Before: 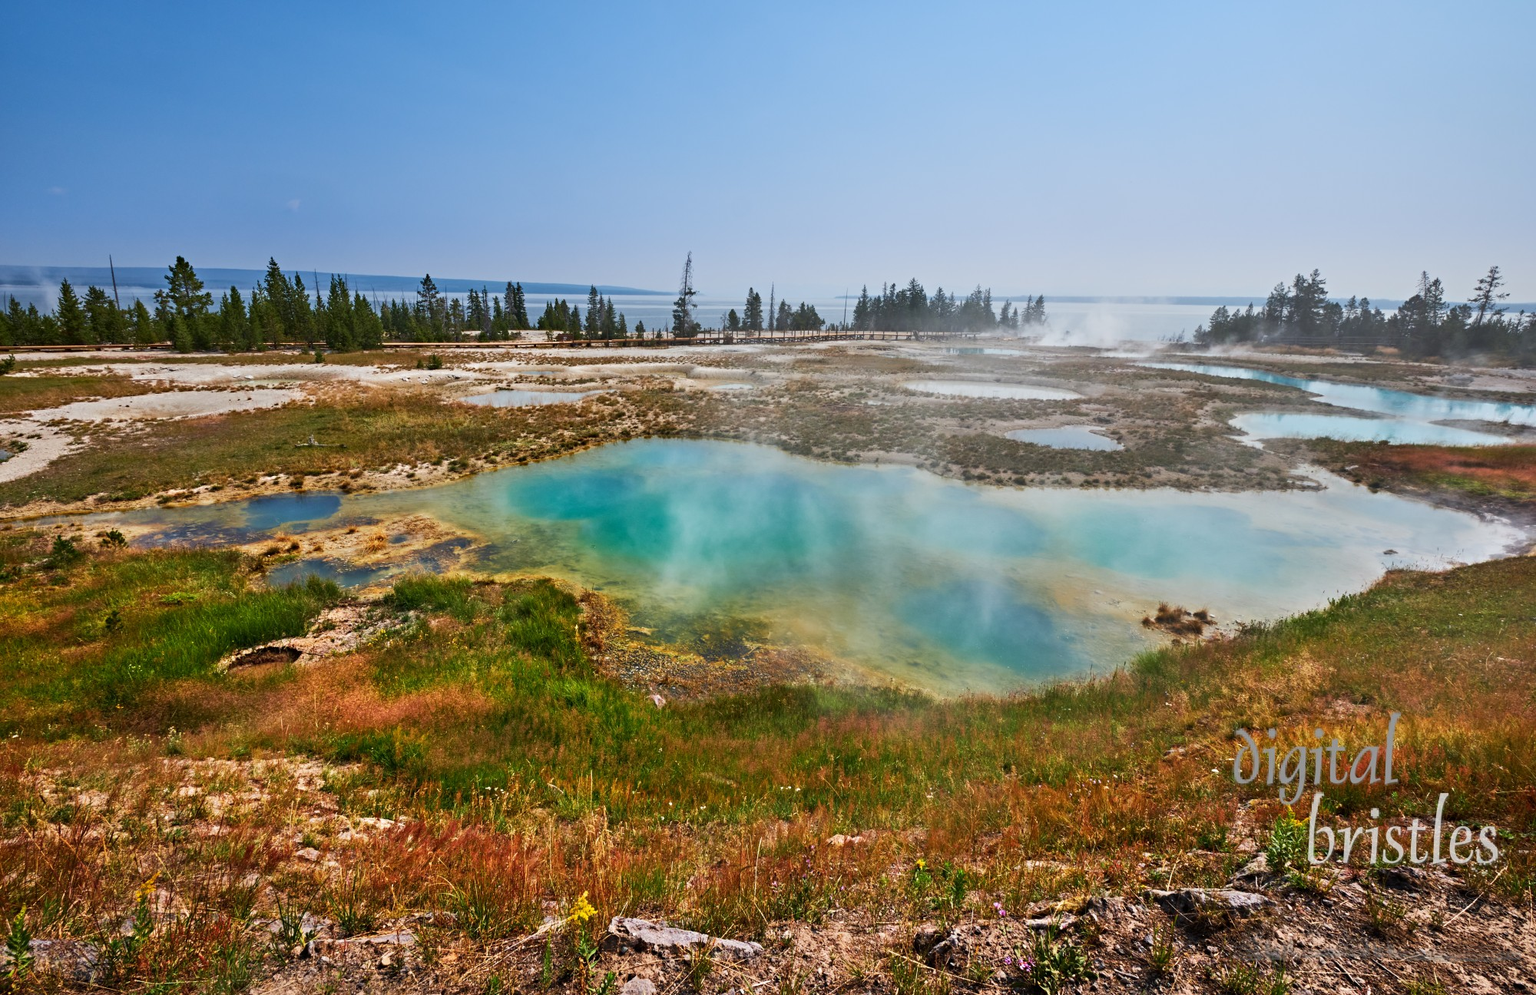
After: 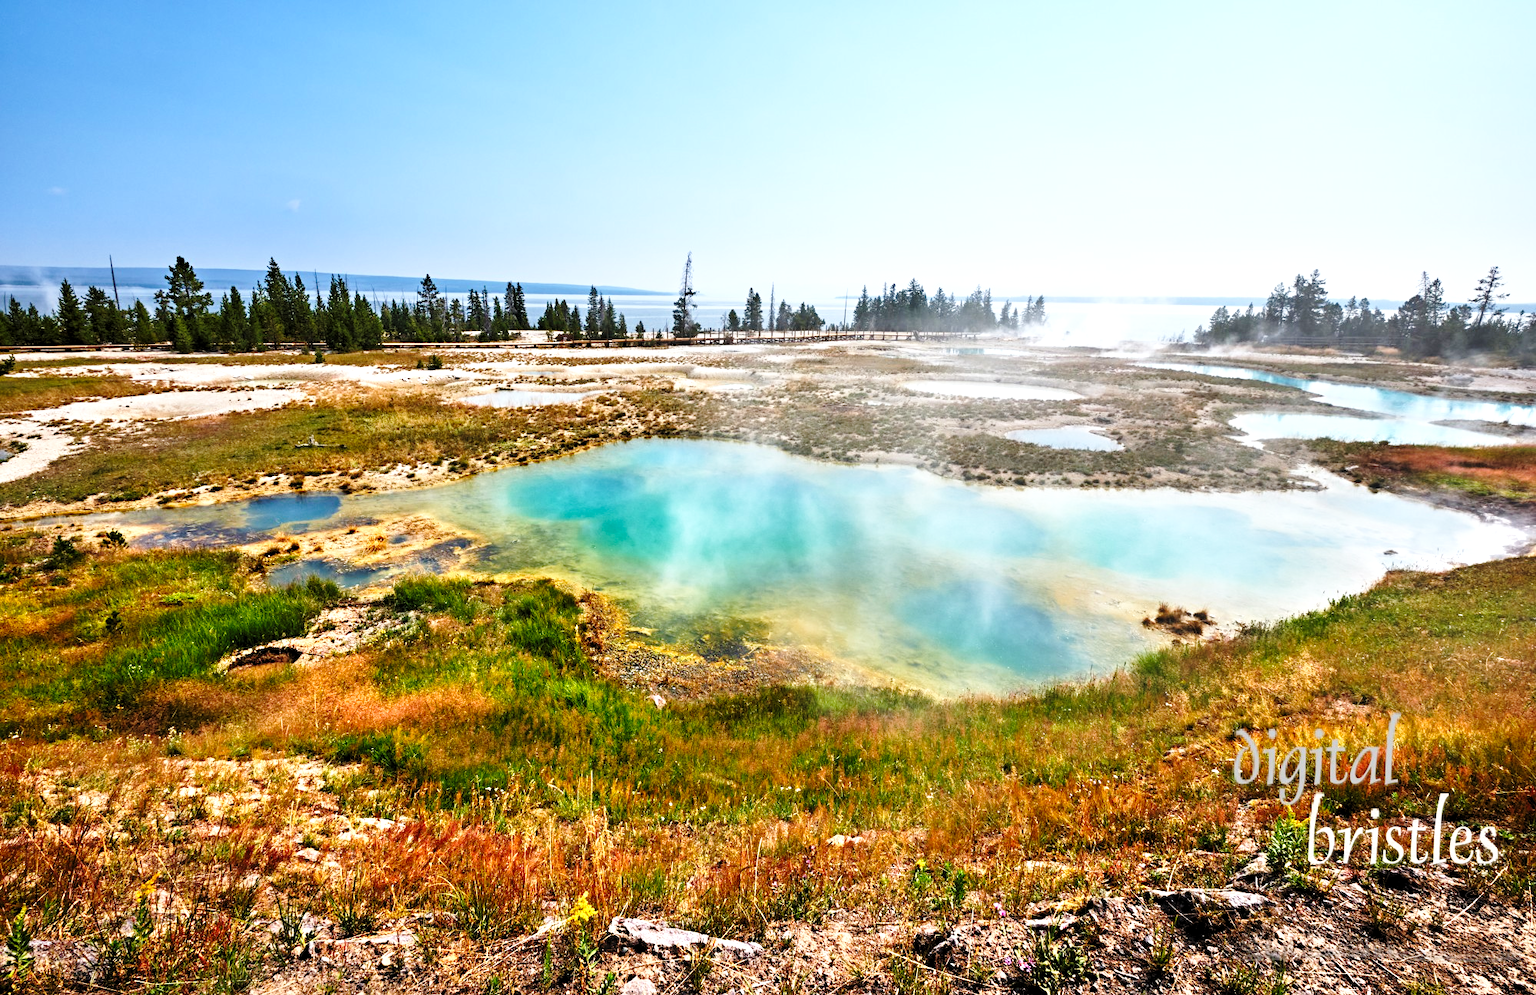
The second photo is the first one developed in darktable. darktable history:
levels: levels [0.062, 0.494, 0.925]
base curve: curves: ch0 [(0, 0) (0.028, 0.03) (0.121, 0.232) (0.46, 0.748) (0.859, 0.968) (1, 1)], preserve colors none
